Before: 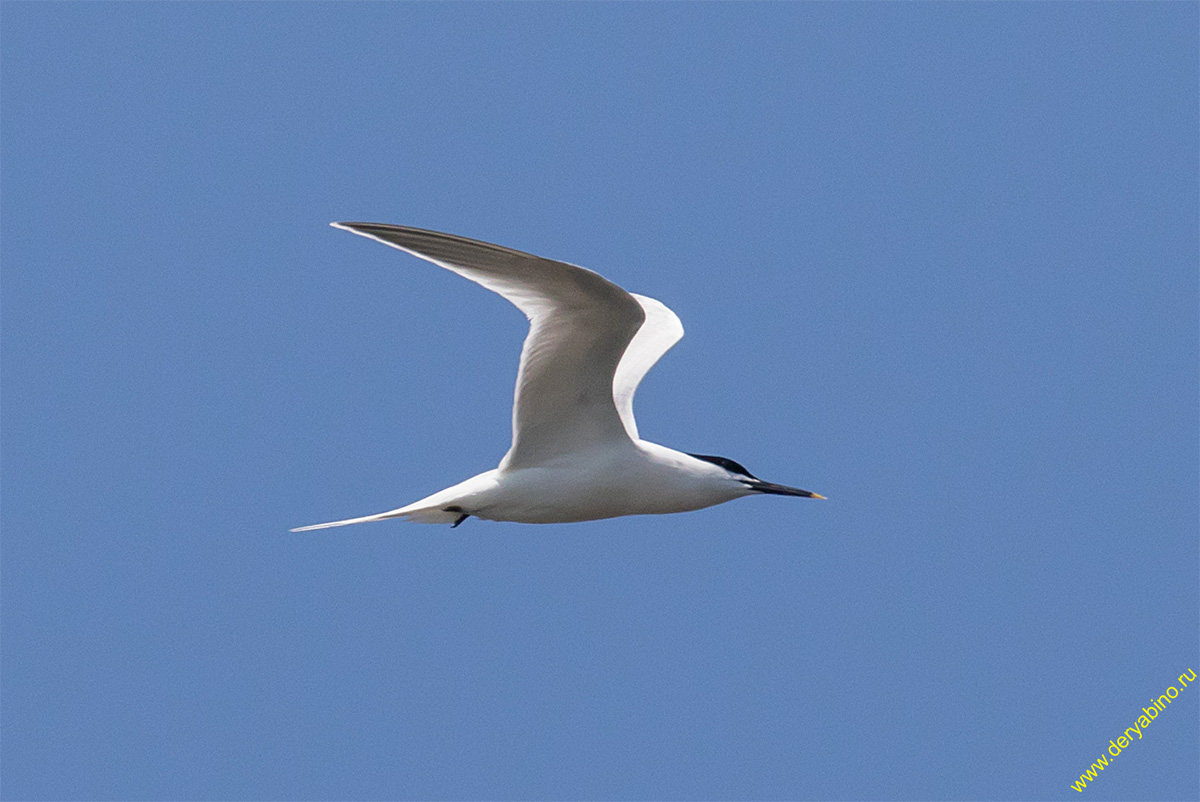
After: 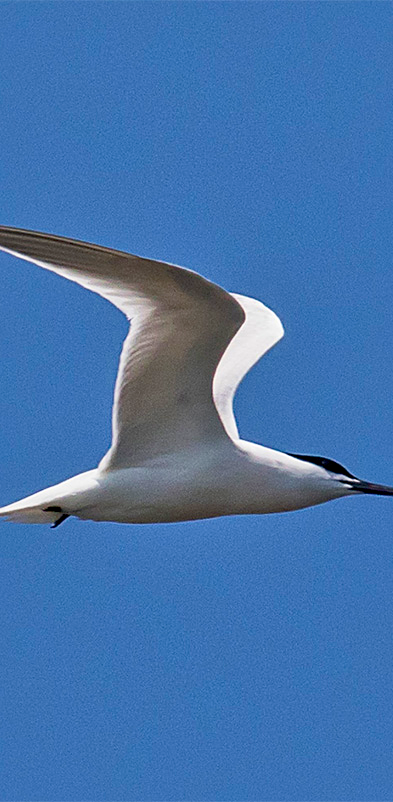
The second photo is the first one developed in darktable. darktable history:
local contrast: mode bilateral grid, contrast 20, coarseness 50, detail 159%, midtone range 0.2
haze removal: compatibility mode true, adaptive false
crop: left 33.379%, right 33.814%
color balance rgb: power › luminance -14.796%, perceptual saturation grading › global saturation 39.618%, contrast -10.429%
exposure: black level correction 0.001, compensate highlight preservation false
tone equalizer: -7 EV 0.153 EV, -6 EV 0.603 EV, -5 EV 1.15 EV, -4 EV 1.32 EV, -3 EV 1.13 EV, -2 EV 0.6 EV, -1 EV 0.149 EV
sharpen: amount 0.201
